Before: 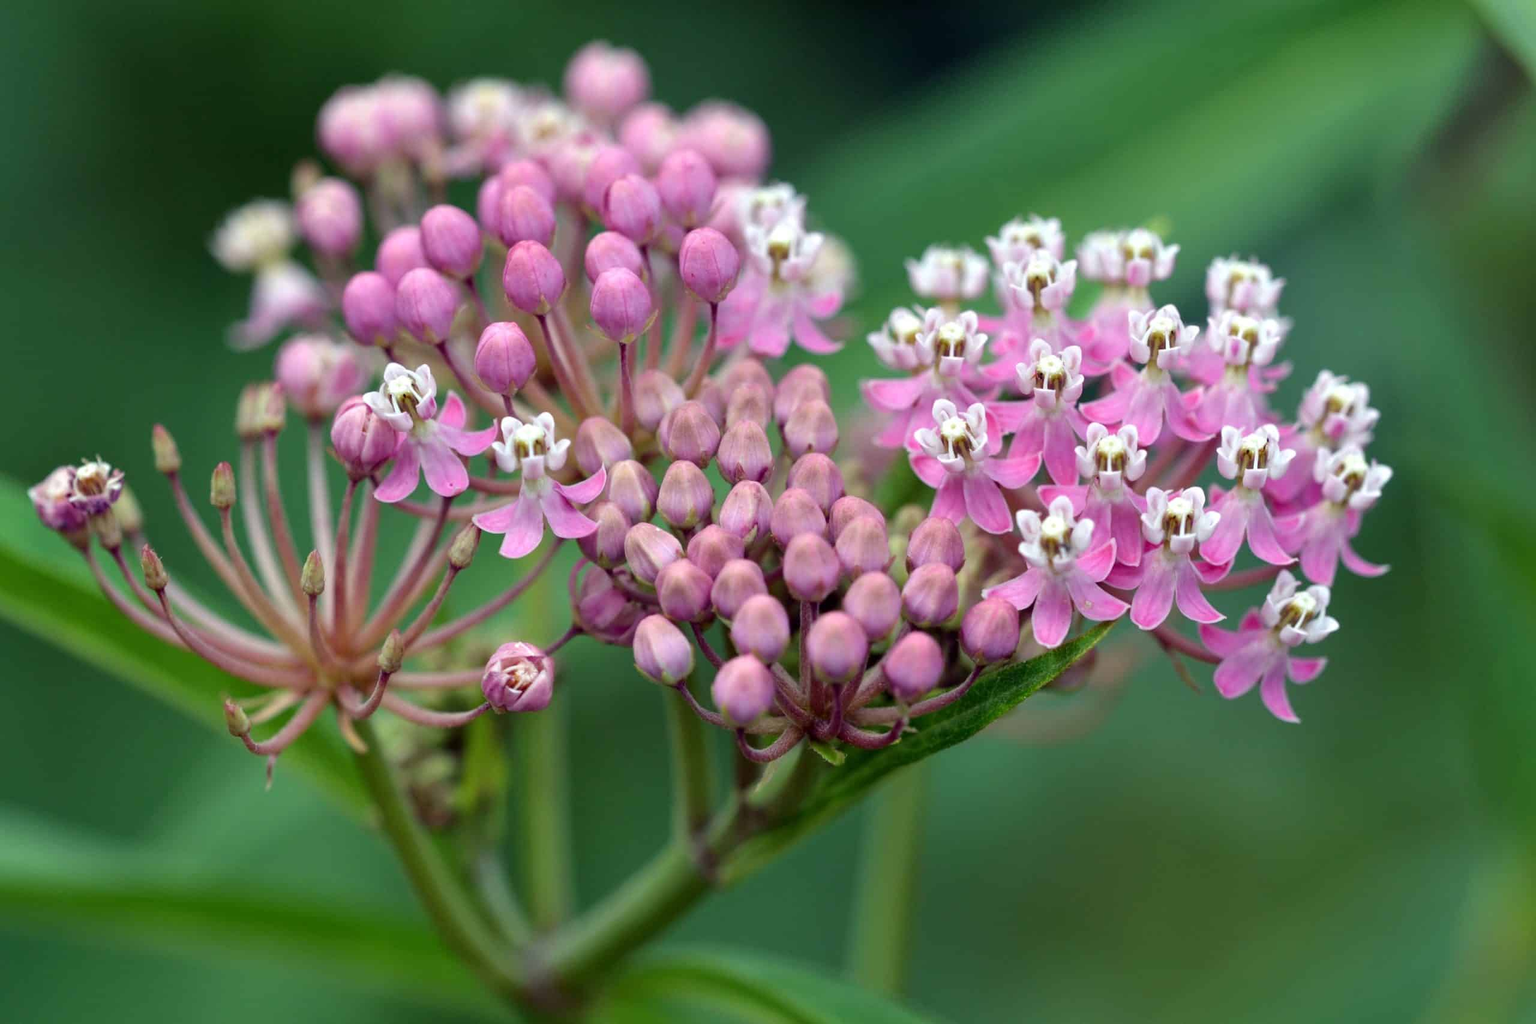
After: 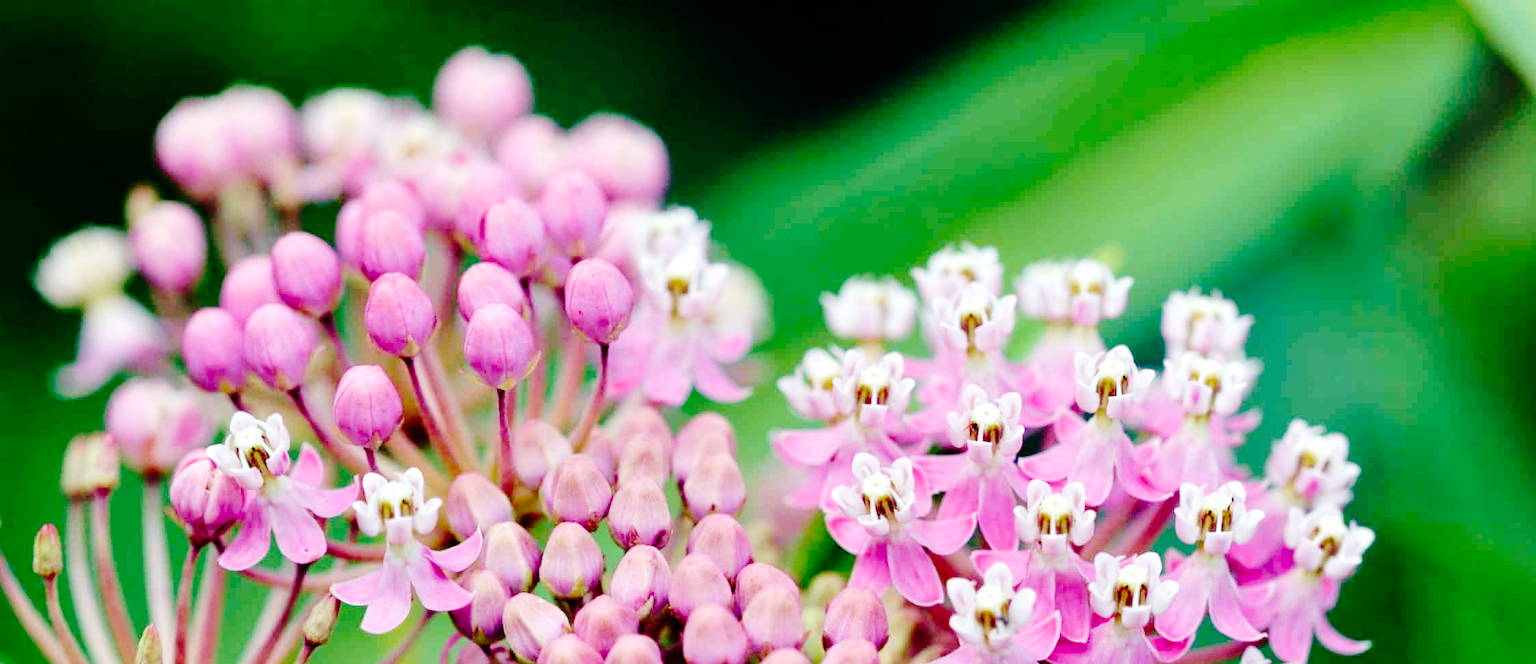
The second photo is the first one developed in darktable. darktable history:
crop and rotate: left 11.812%, bottom 42.776%
base curve: curves: ch0 [(0, 0) (0.036, 0.01) (0.123, 0.254) (0.258, 0.504) (0.507, 0.748) (1, 1)], preserve colors none
velvia: on, module defaults
